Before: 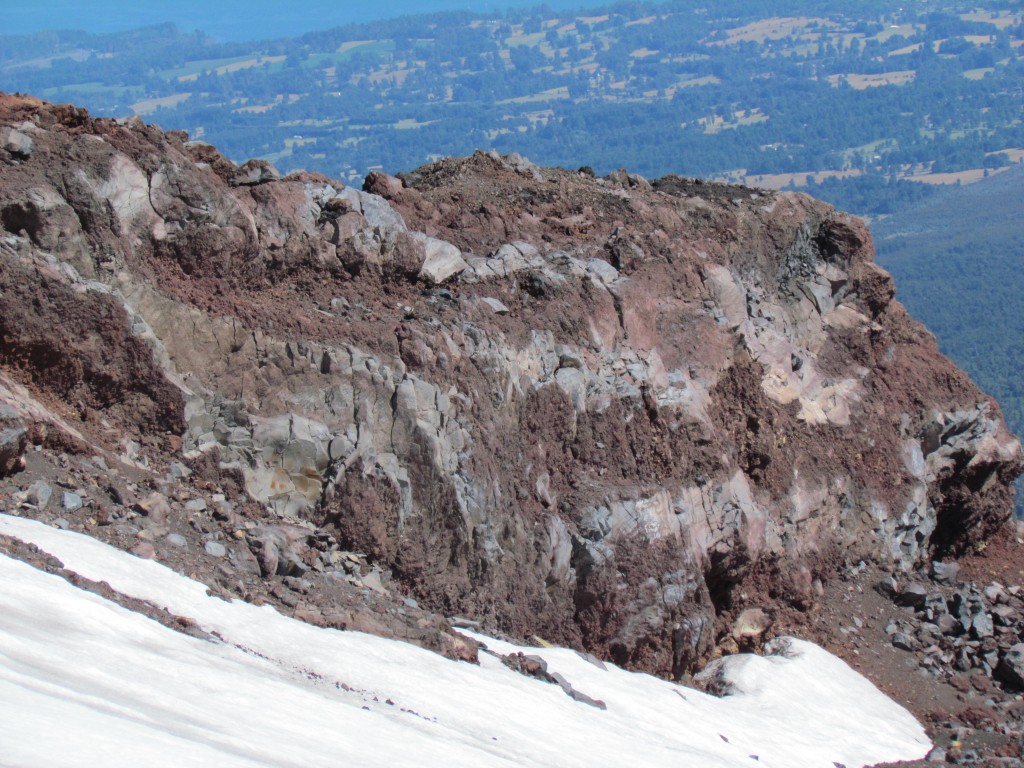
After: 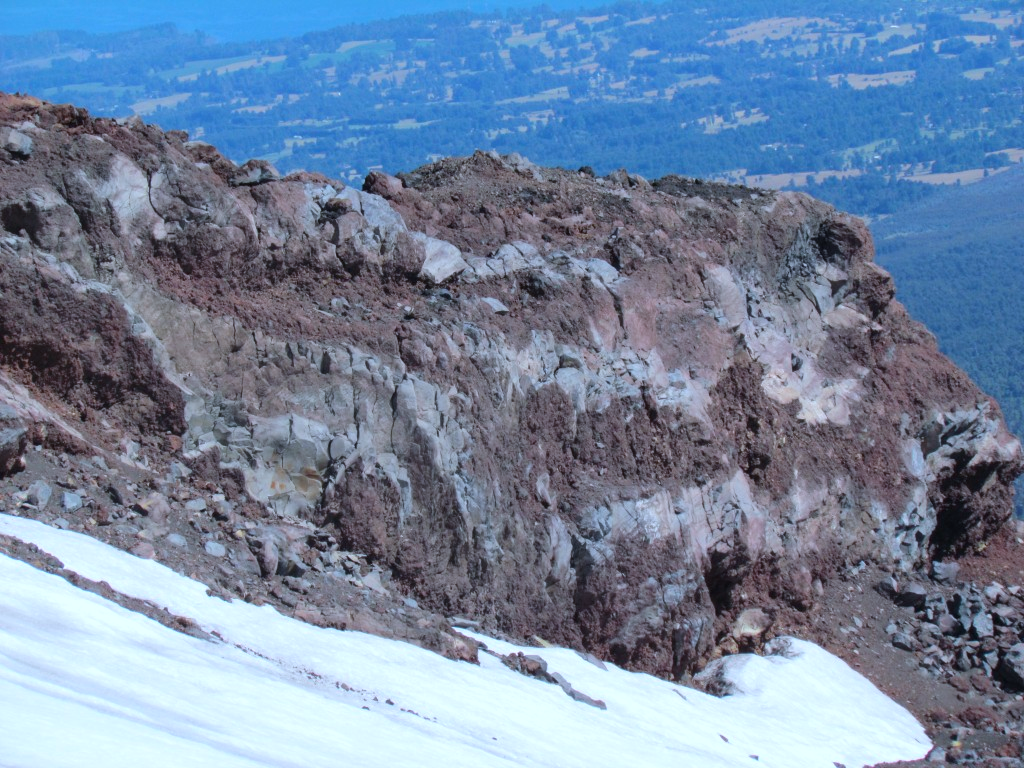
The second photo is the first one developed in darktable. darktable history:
color calibration: x 0.38, y 0.391, temperature 4083.02 K
